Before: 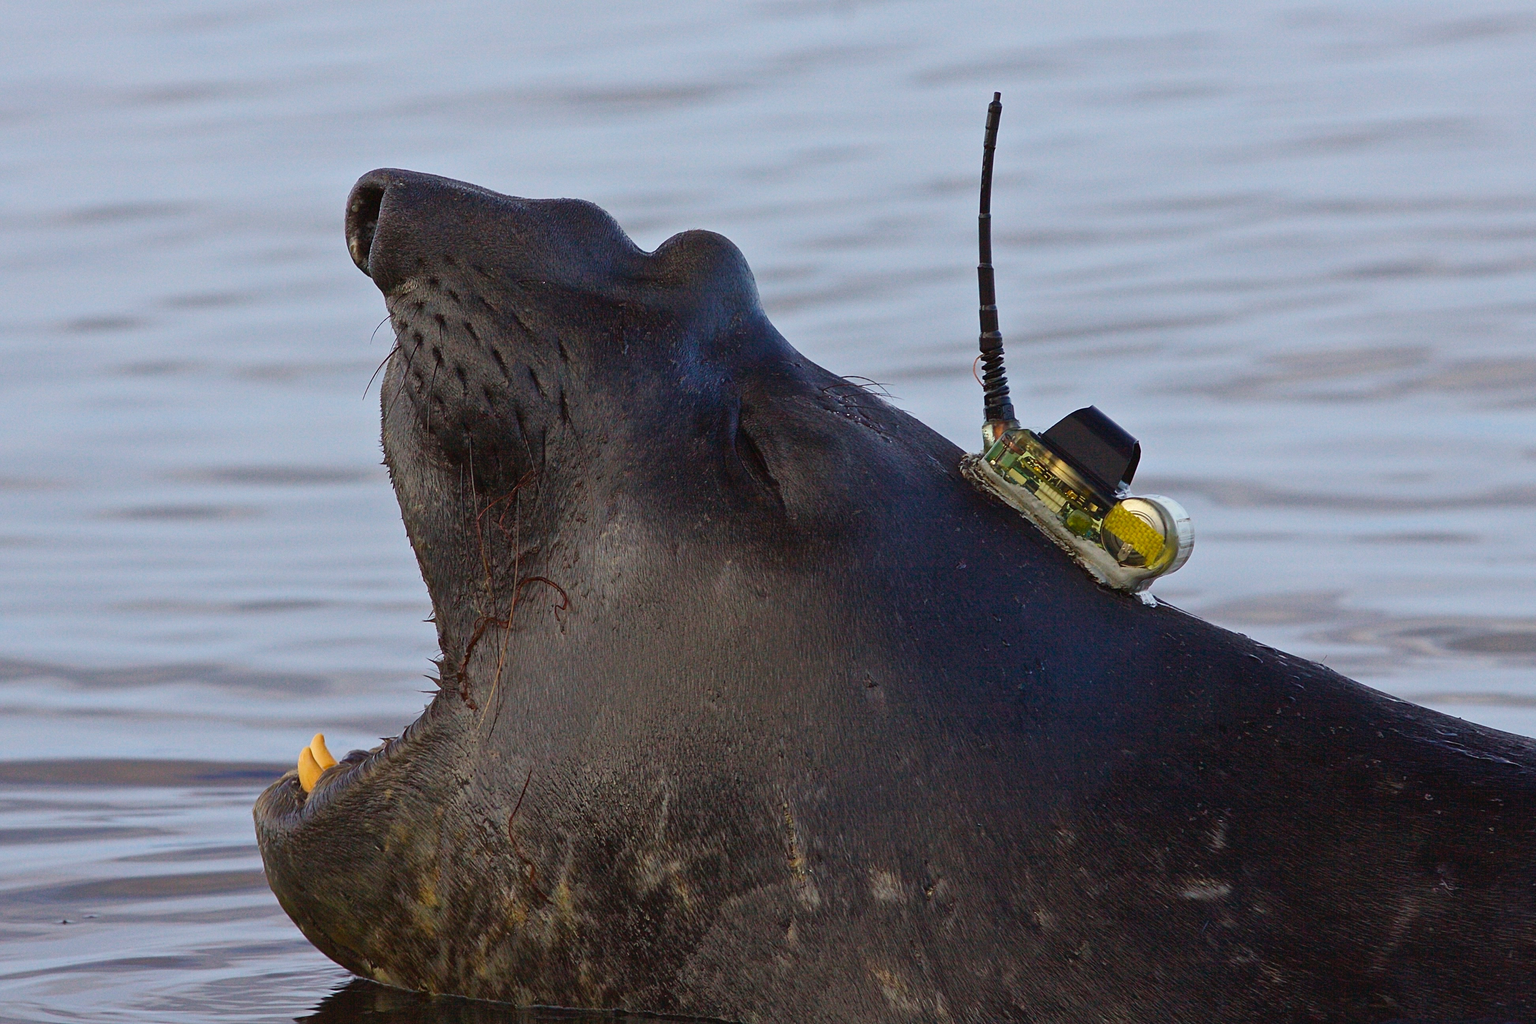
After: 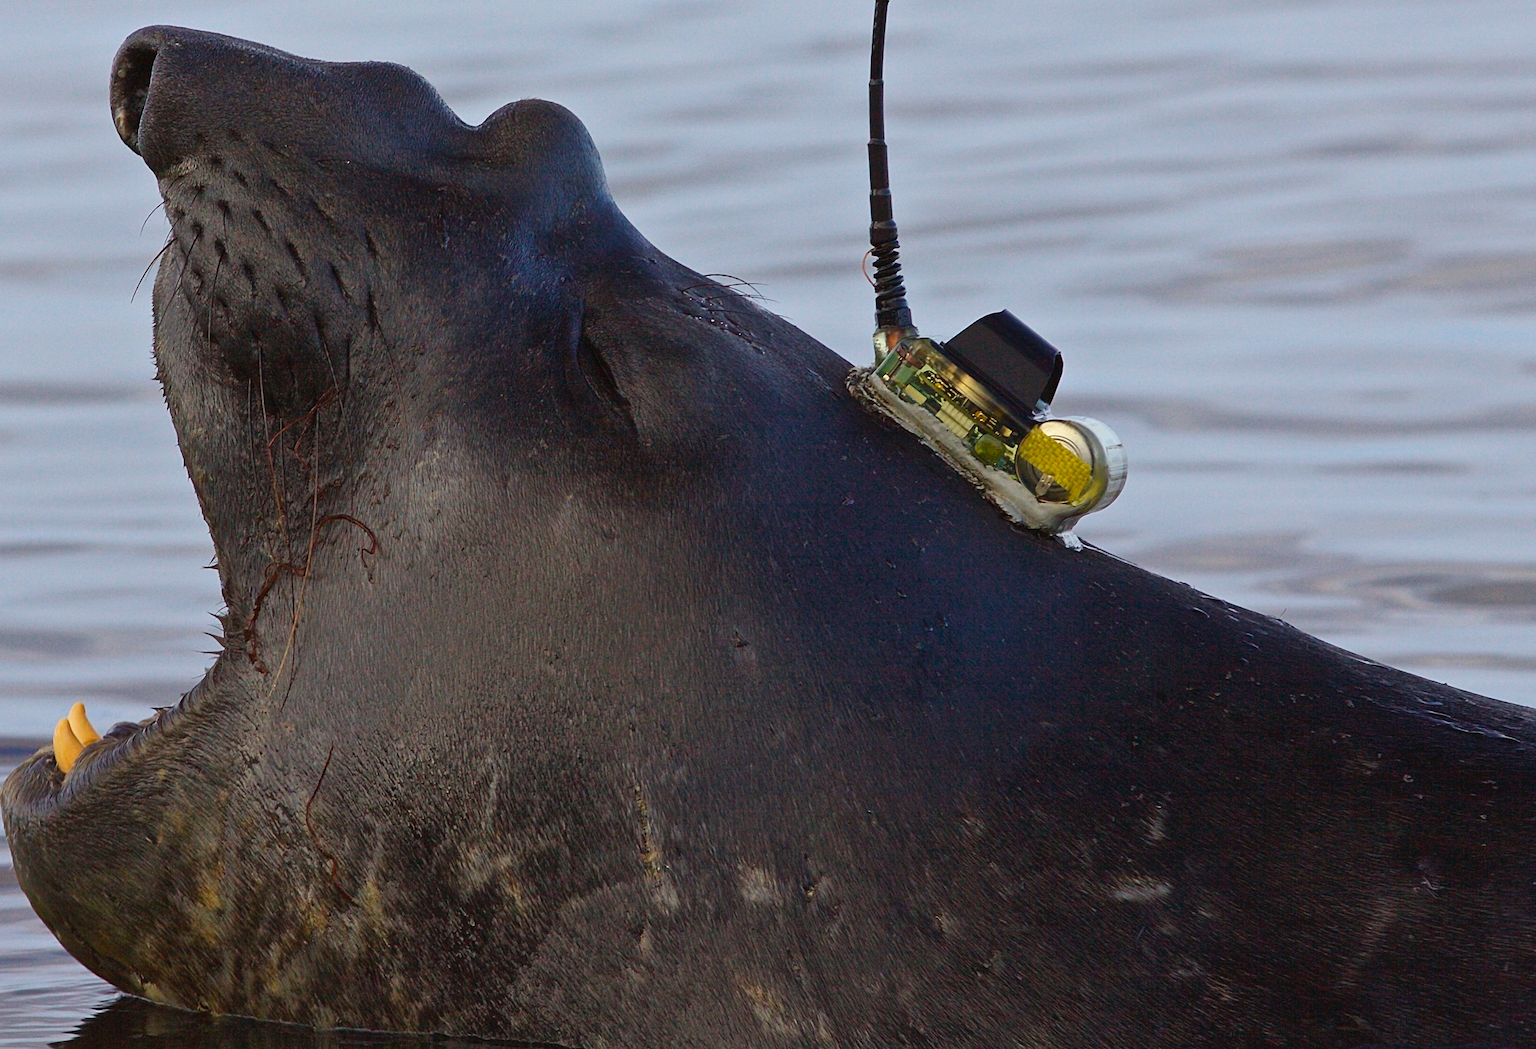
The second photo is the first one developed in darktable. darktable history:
crop: left 16.517%, top 14.428%
